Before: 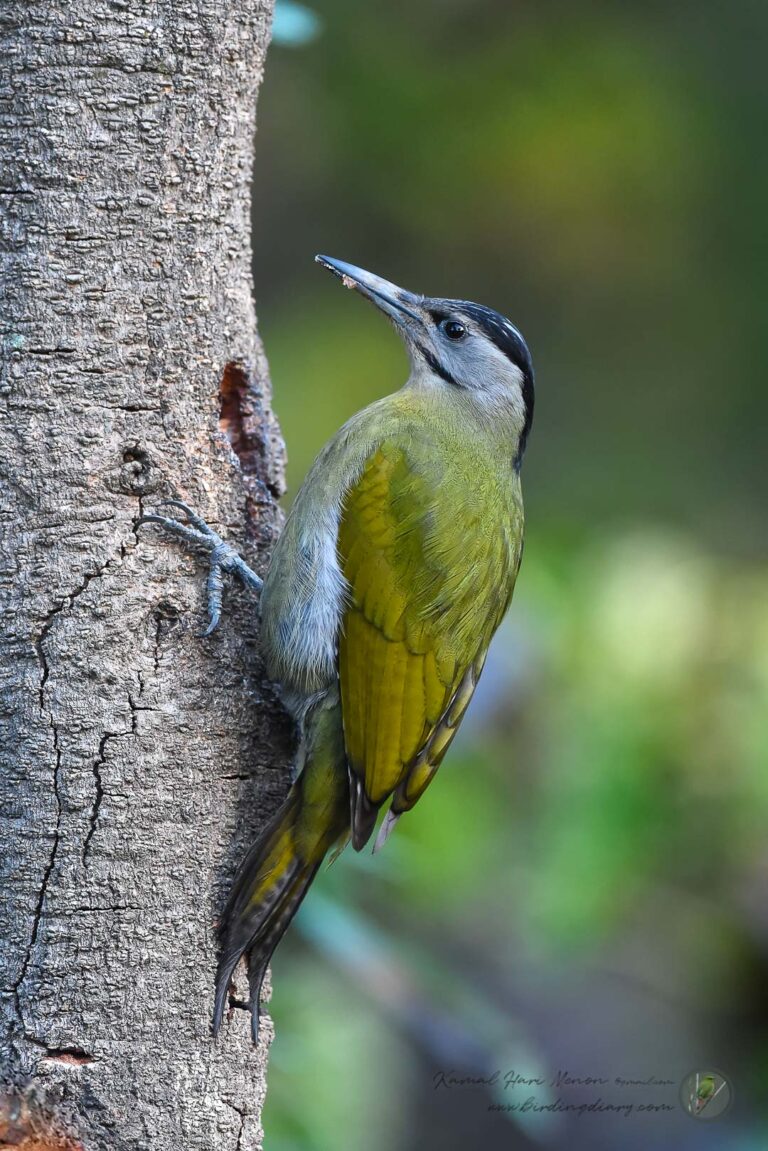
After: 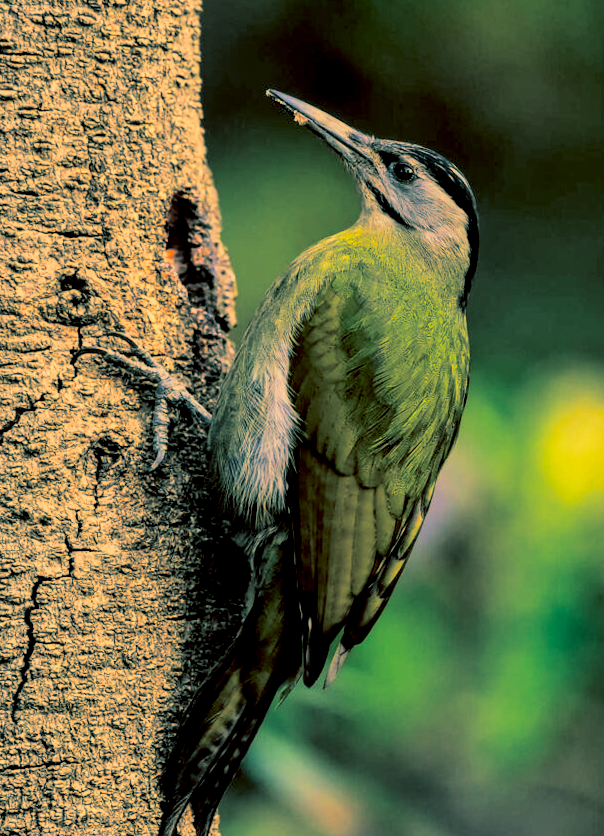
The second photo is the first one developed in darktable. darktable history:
crop and rotate: left 10.071%, top 10.071%, right 10.02%, bottom 10.02%
split-toning: shadows › hue 186.43°, highlights › hue 49.29°, compress 30.29%
rotate and perspective: rotation -0.013°, lens shift (vertical) -0.027, lens shift (horizontal) 0.178, crop left 0.016, crop right 0.989, crop top 0.082, crop bottom 0.918
exposure: black level correction 0.01, exposure 0.014 EV, compensate highlight preservation false
filmic rgb: black relative exposure -5 EV, hardness 2.88, contrast 1.3, highlights saturation mix -30%
local contrast: detail 130%
color correction: highlights a* 10.44, highlights b* 30.04, shadows a* 2.73, shadows b* 17.51, saturation 1.72
